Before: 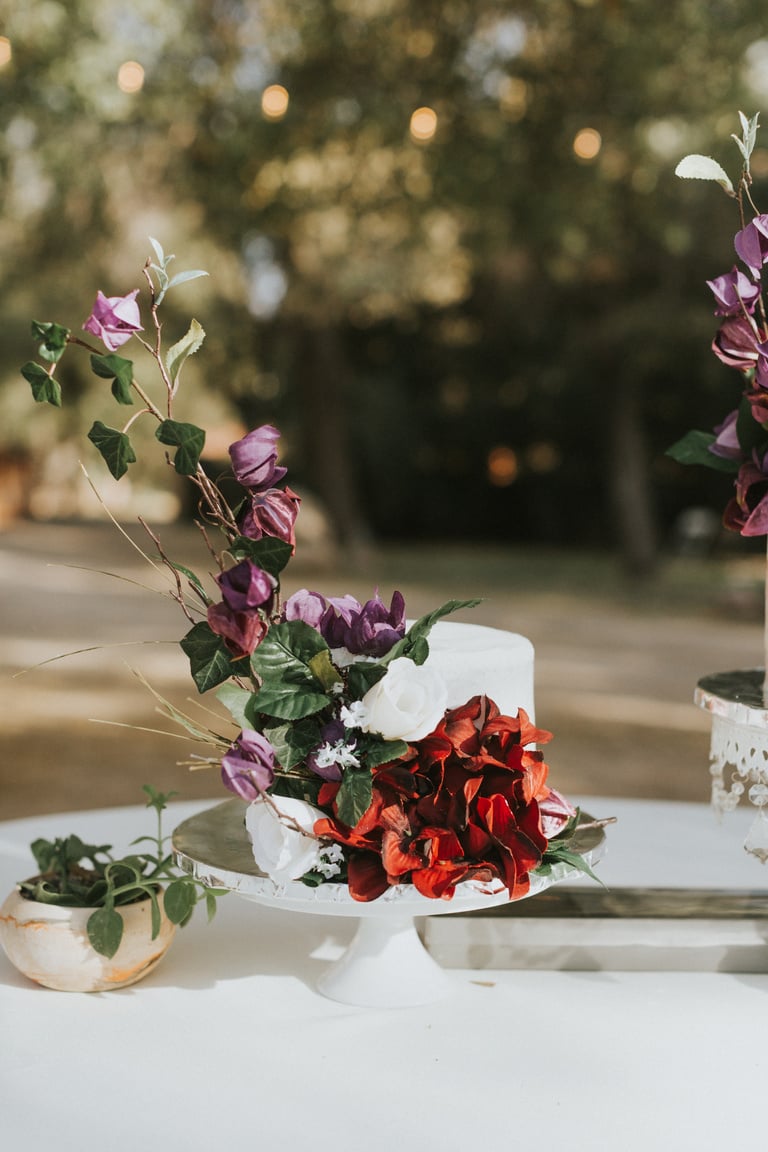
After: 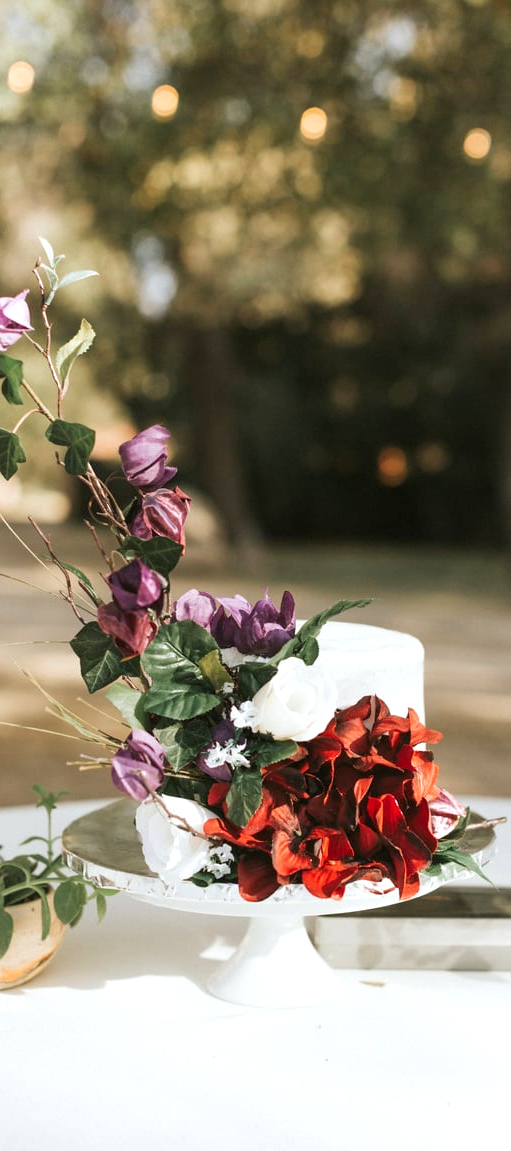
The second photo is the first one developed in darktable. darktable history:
exposure: black level correction 0.001, exposure 0.5 EV, compensate exposure bias true, compensate highlight preservation false
crop and rotate: left 14.385%, right 18.948%
